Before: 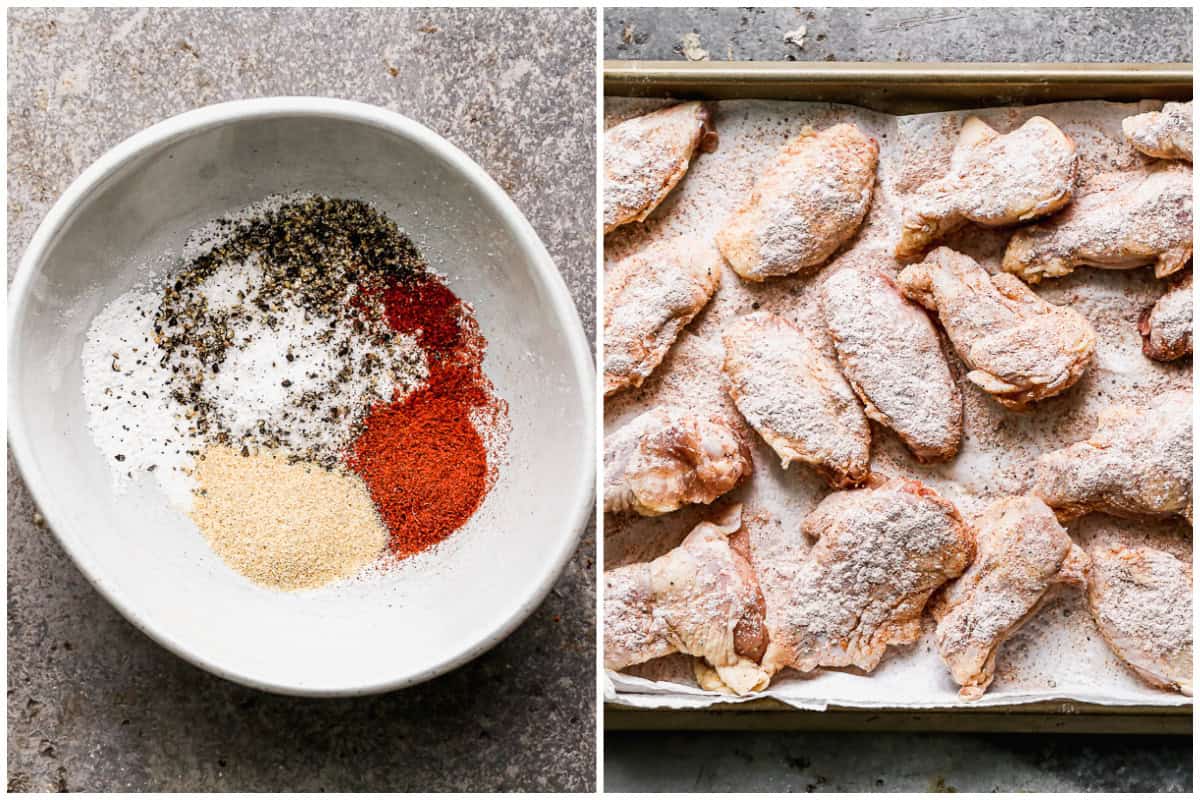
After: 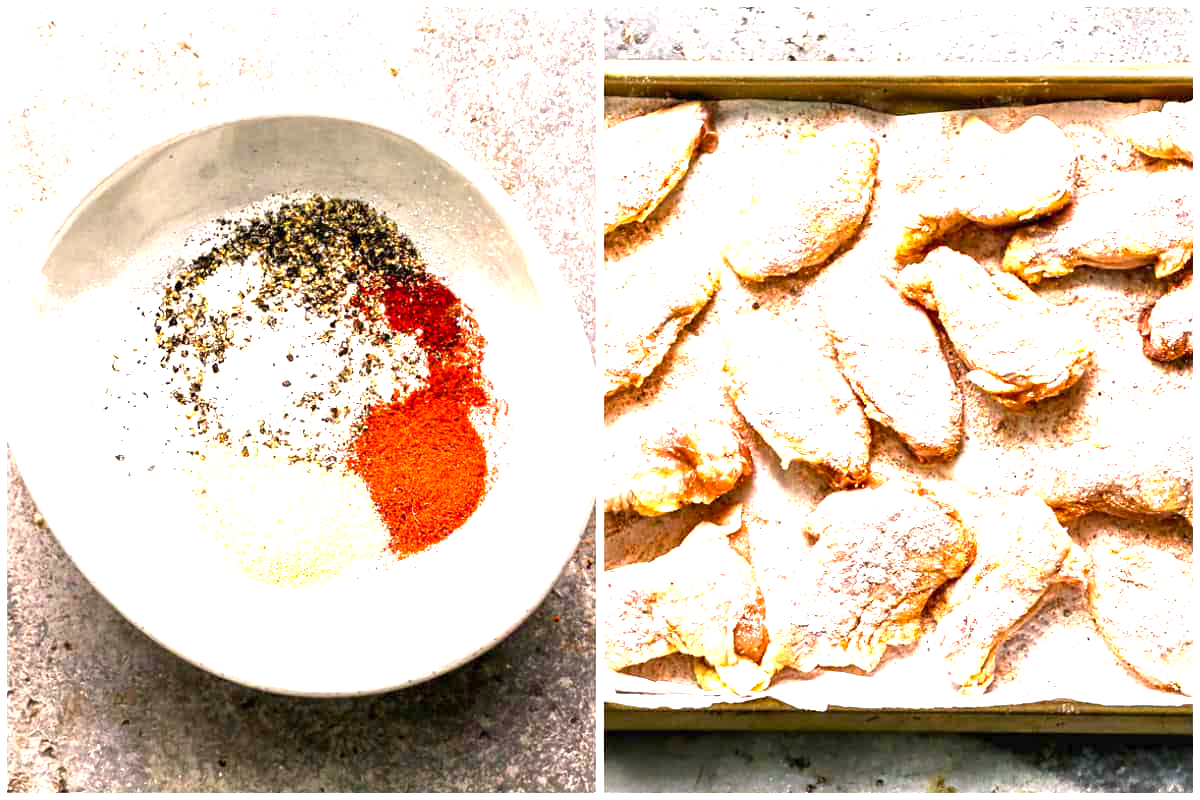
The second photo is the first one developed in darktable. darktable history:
color balance rgb: highlights gain › chroma 1.617%, highlights gain › hue 57.5°, perceptual saturation grading › global saturation 19.998%, global vibrance 20%
exposure: black level correction 0.001, exposure 1.73 EV, compensate highlight preservation false
